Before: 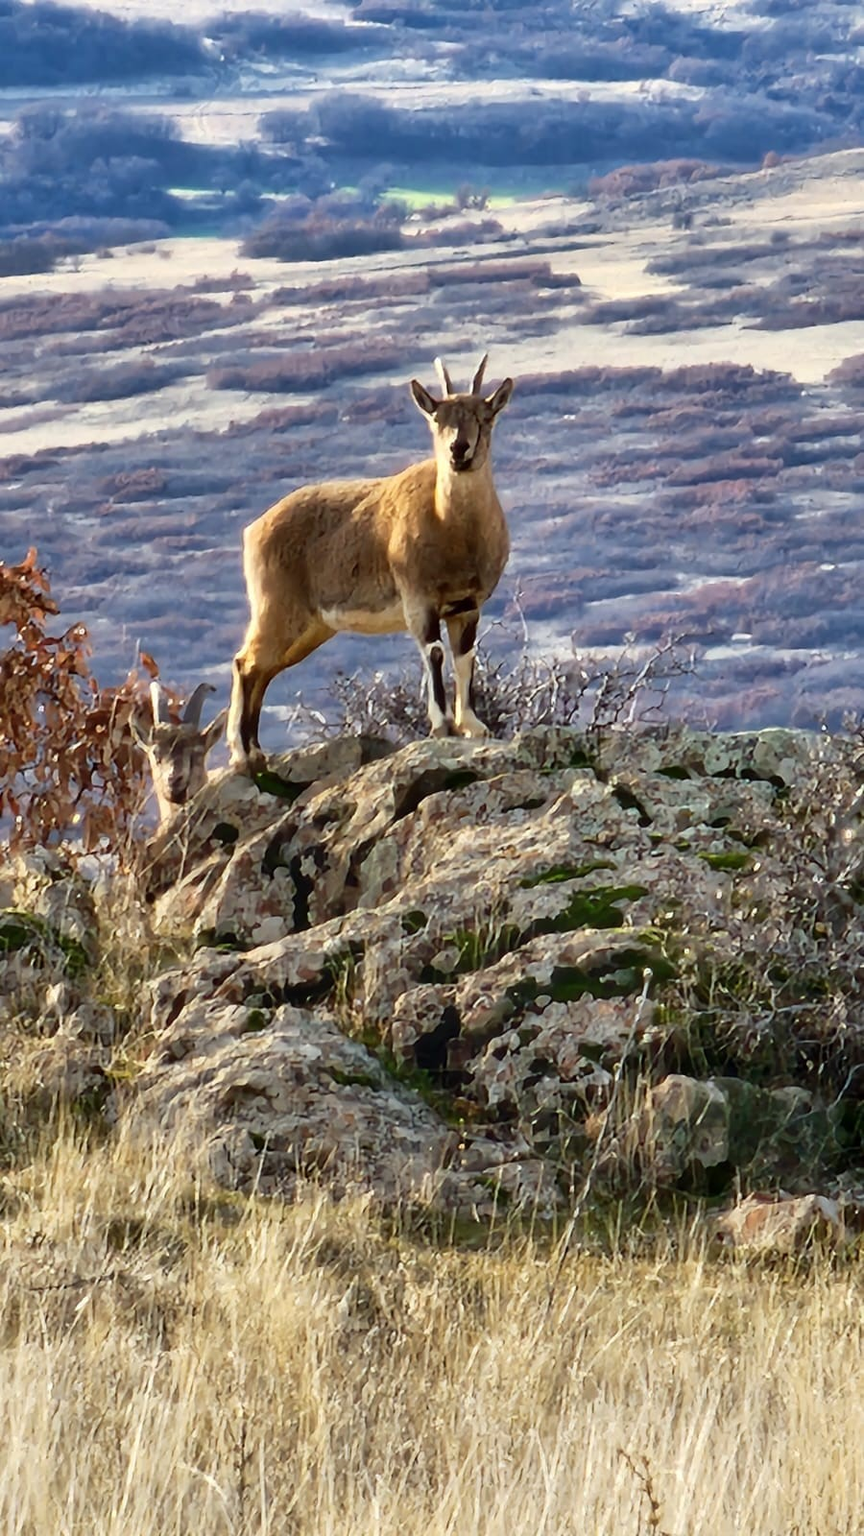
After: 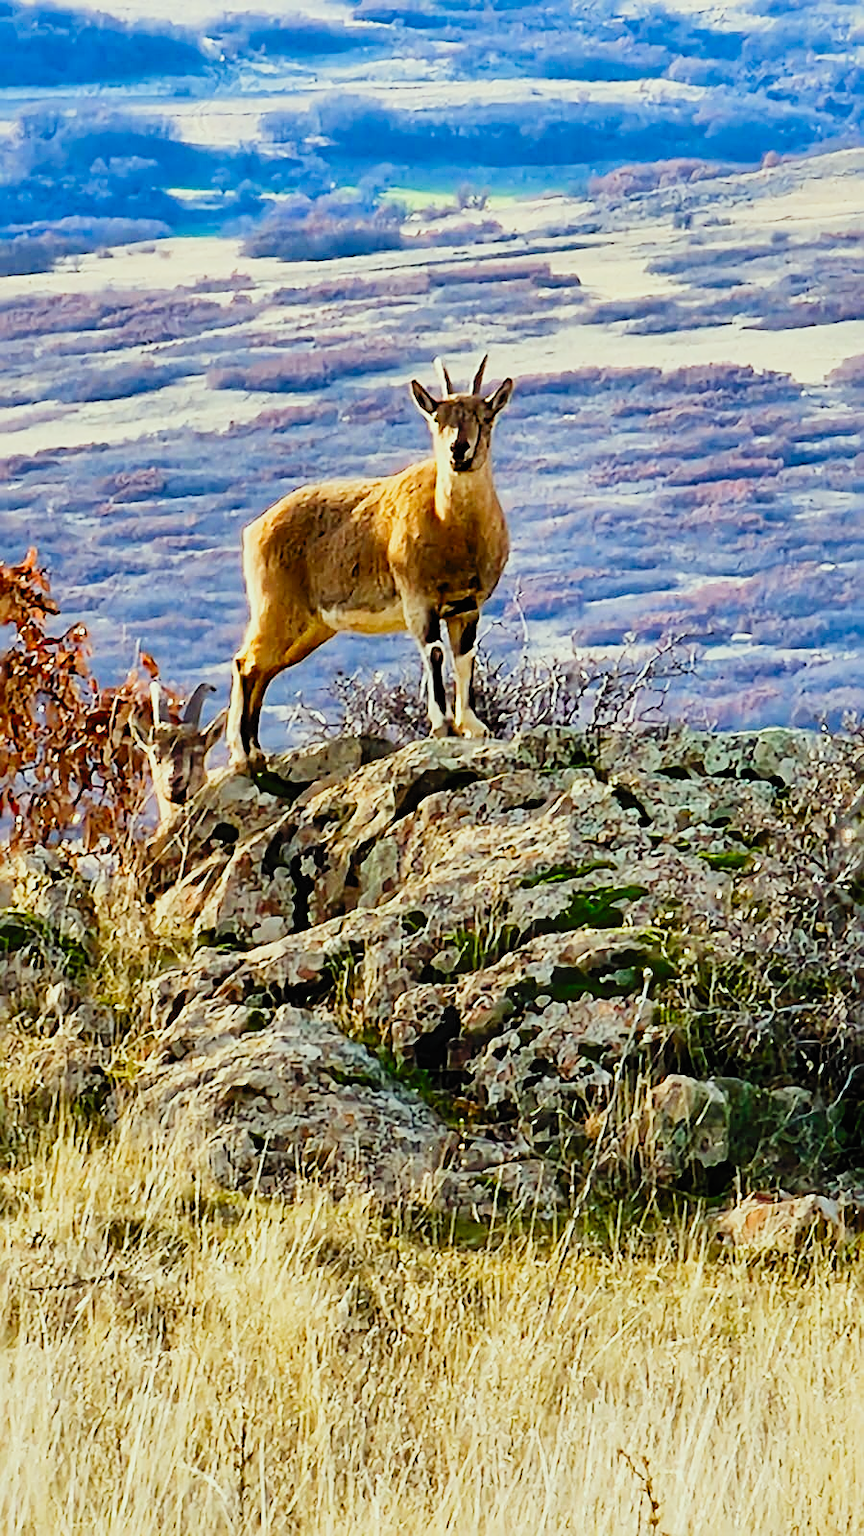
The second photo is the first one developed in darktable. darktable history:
sharpen: radius 3.002, amount 0.771
filmic rgb: black relative exposure -7.65 EV, white relative exposure 4.56 EV, hardness 3.61, preserve chrominance no, color science v5 (2021)
color correction: highlights a* -4.68, highlights b* 5.04, saturation 0.971
shadows and highlights: shadows 25.03, highlights -25.01
contrast brightness saturation: contrast 0.202, brightness 0.196, saturation 0.804
